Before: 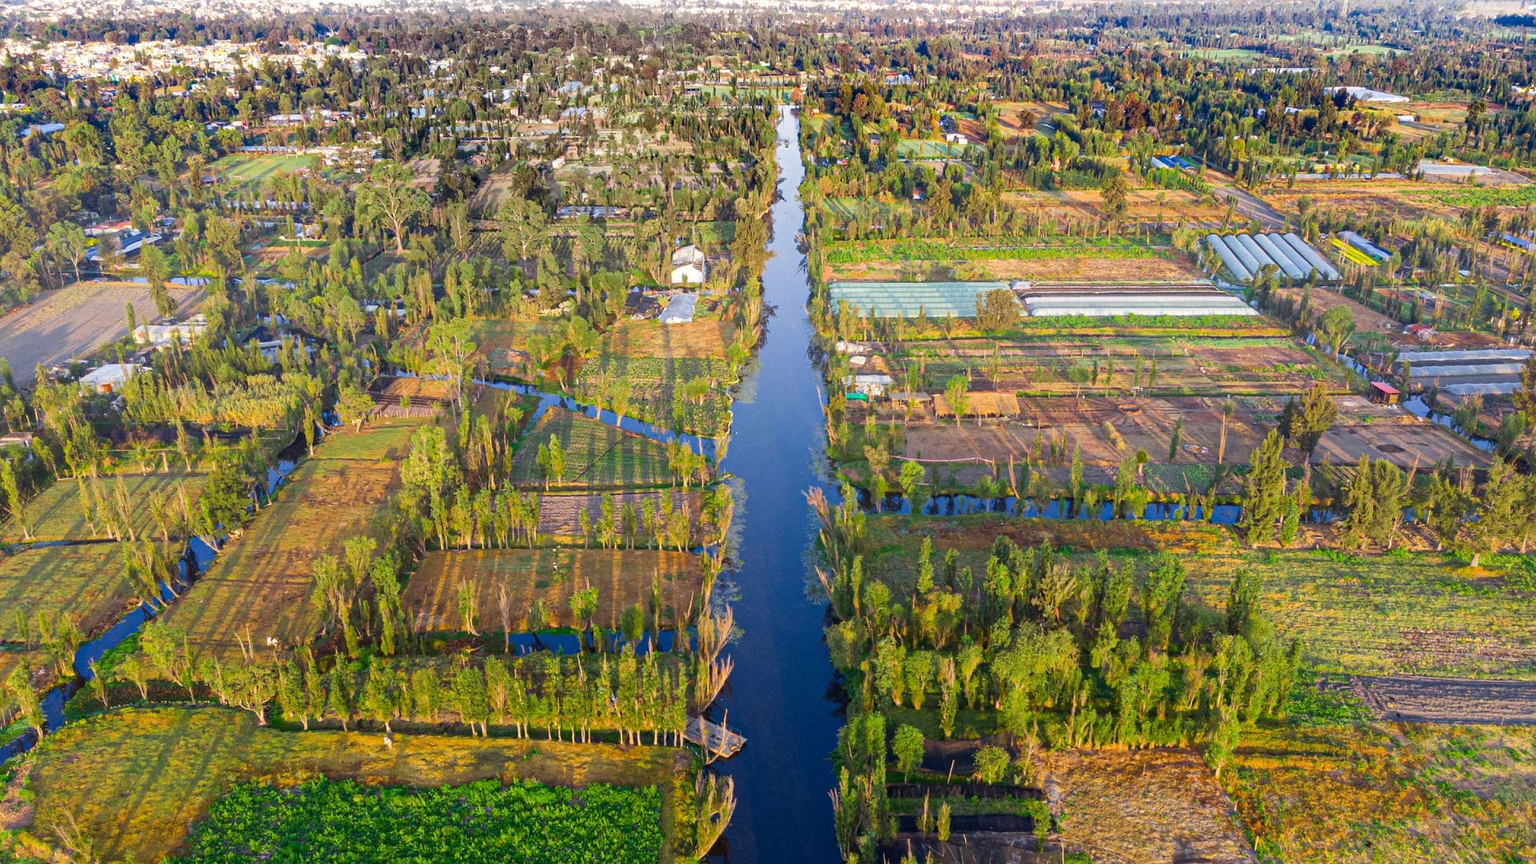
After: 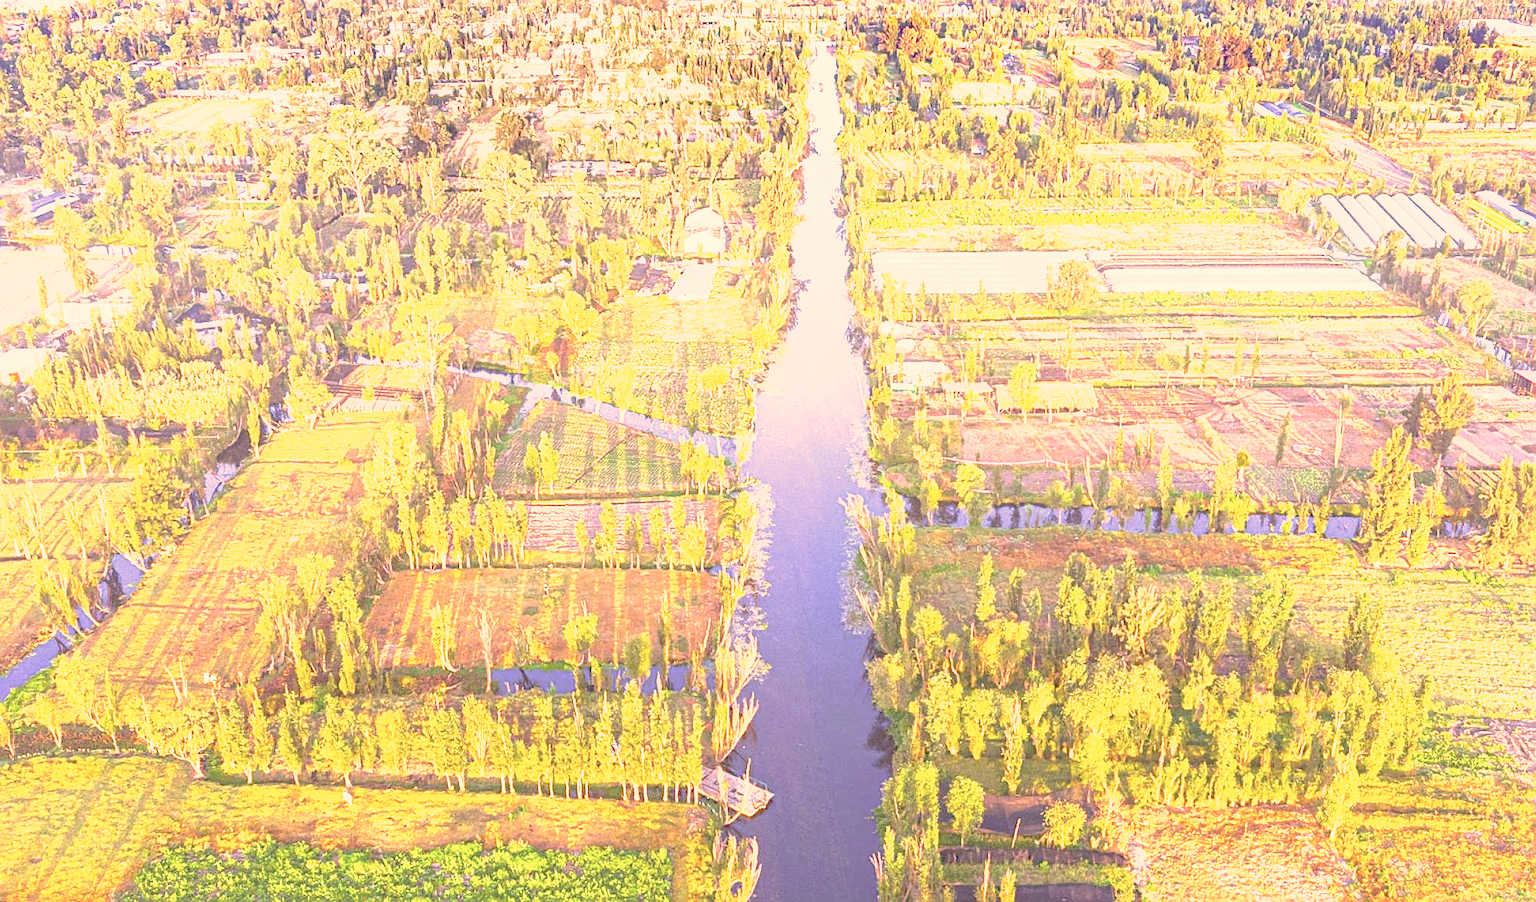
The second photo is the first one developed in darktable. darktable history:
crop: left 6.247%, top 8.183%, right 9.528%, bottom 3.795%
sharpen: on, module defaults
exposure: exposure 1.257 EV, compensate highlight preservation false
tone curve: curves: ch0 [(0, 0) (0.003, 0.326) (0.011, 0.332) (0.025, 0.352) (0.044, 0.378) (0.069, 0.4) (0.1, 0.416) (0.136, 0.432) (0.177, 0.468) (0.224, 0.509) (0.277, 0.554) (0.335, 0.6) (0.399, 0.642) (0.468, 0.693) (0.543, 0.753) (0.623, 0.818) (0.709, 0.897) (0.801, 0.974) (0.898, 0.991) (1, 1)], preserve colors none
local contrast: detail 109%
color correction: highlights a* 20.97, highlights b* 19.45
